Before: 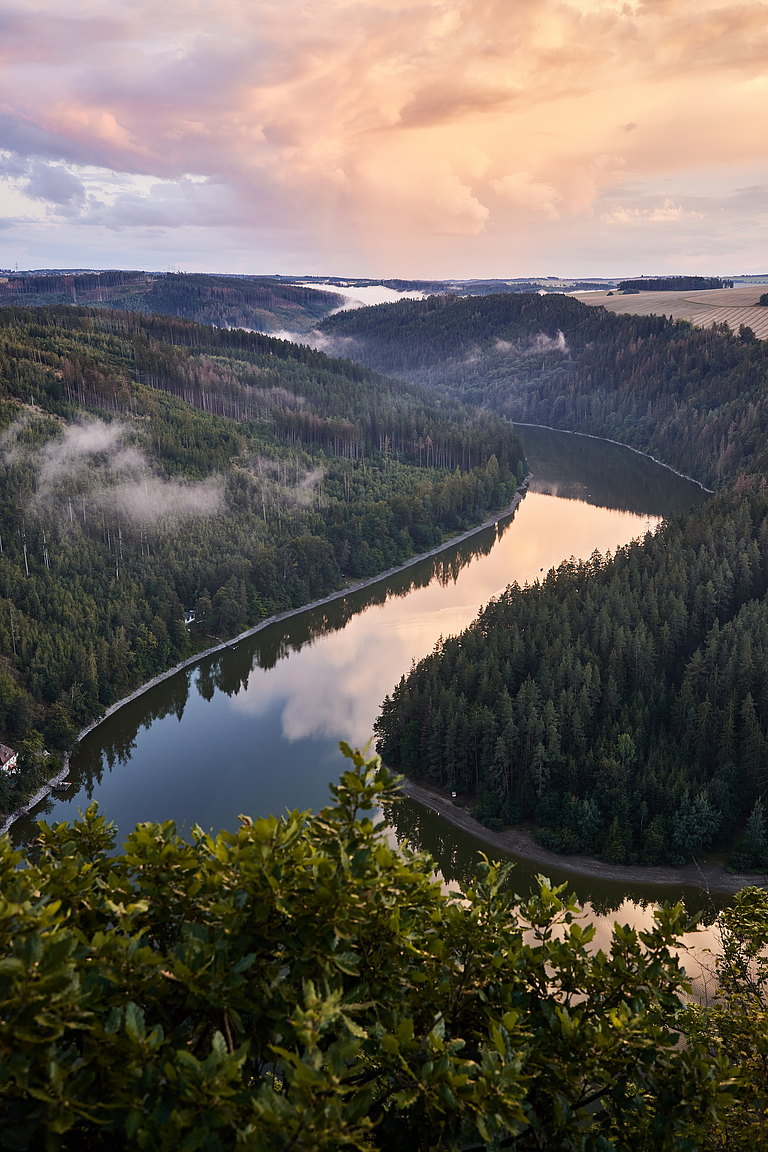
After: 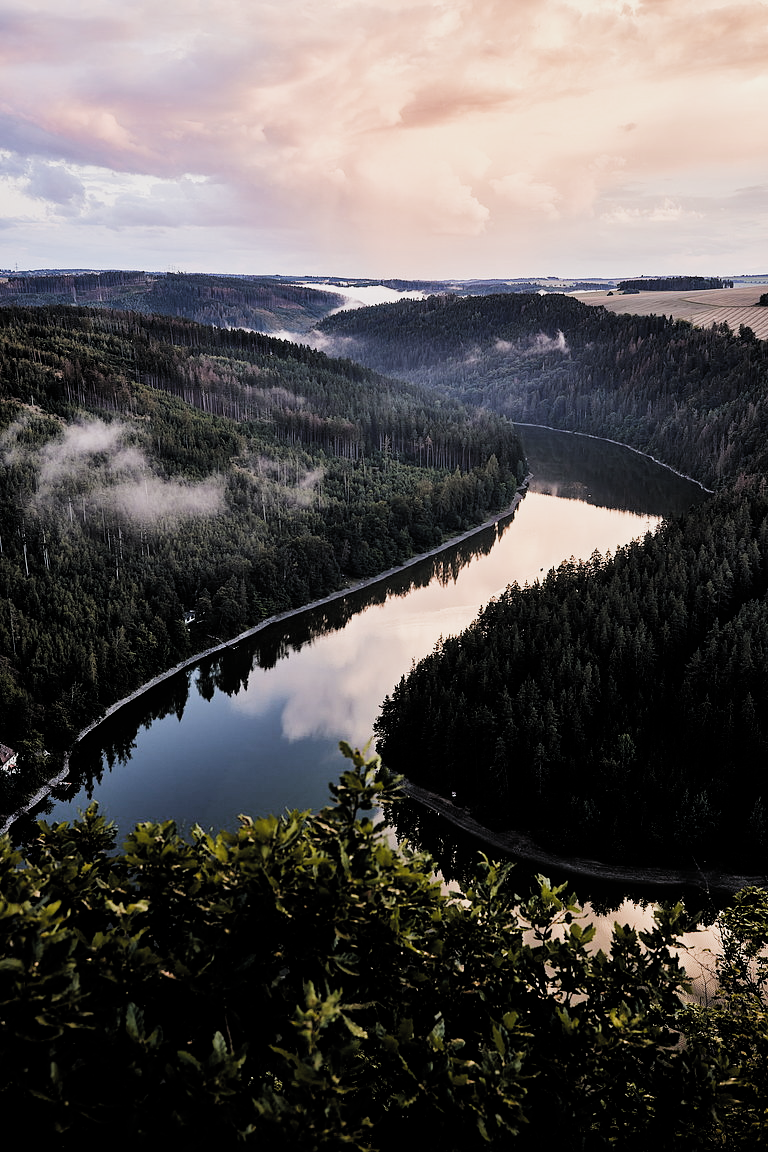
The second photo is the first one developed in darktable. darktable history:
filmic rgb: black relative exposure -4.04 EV, white relative exposure 2.99 EV, hardness 3, contrast 1.398, color science v4 (2020)
